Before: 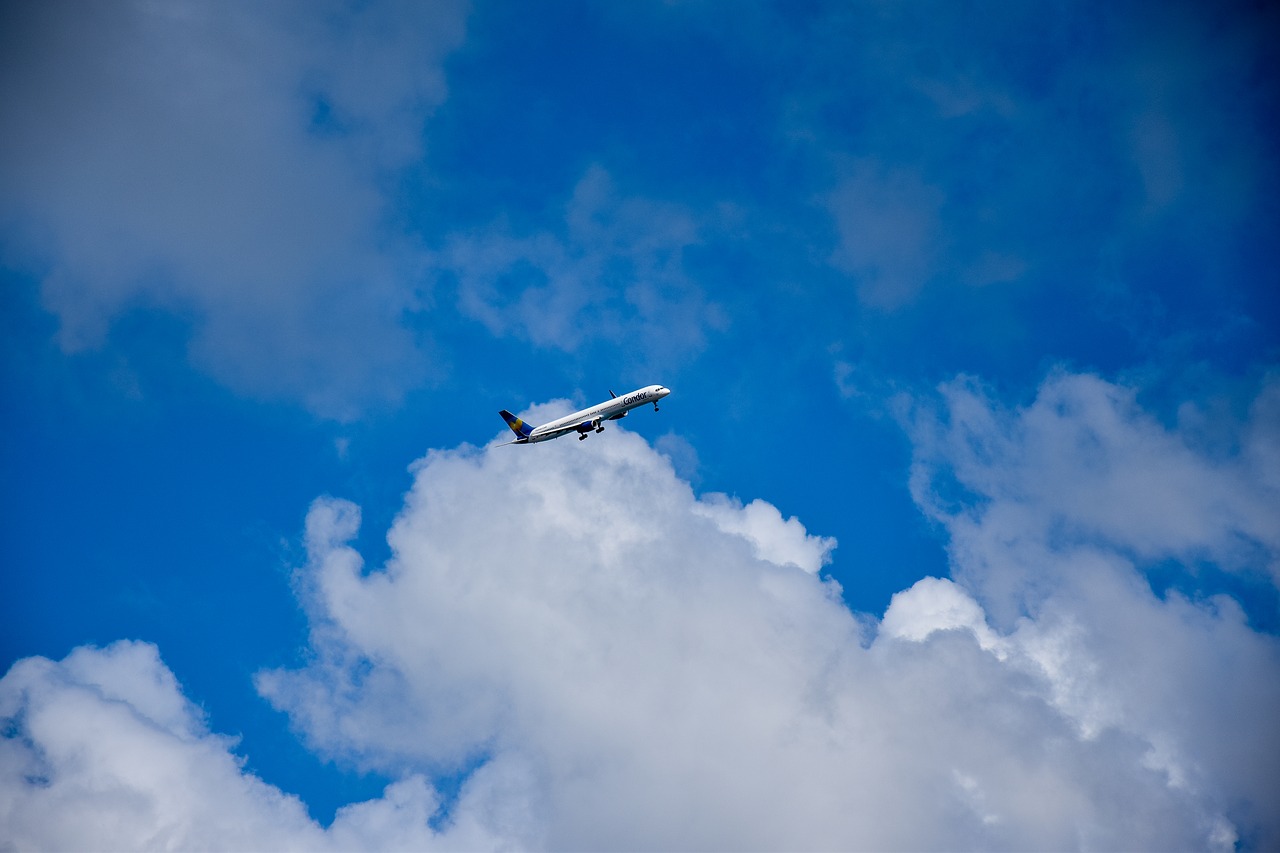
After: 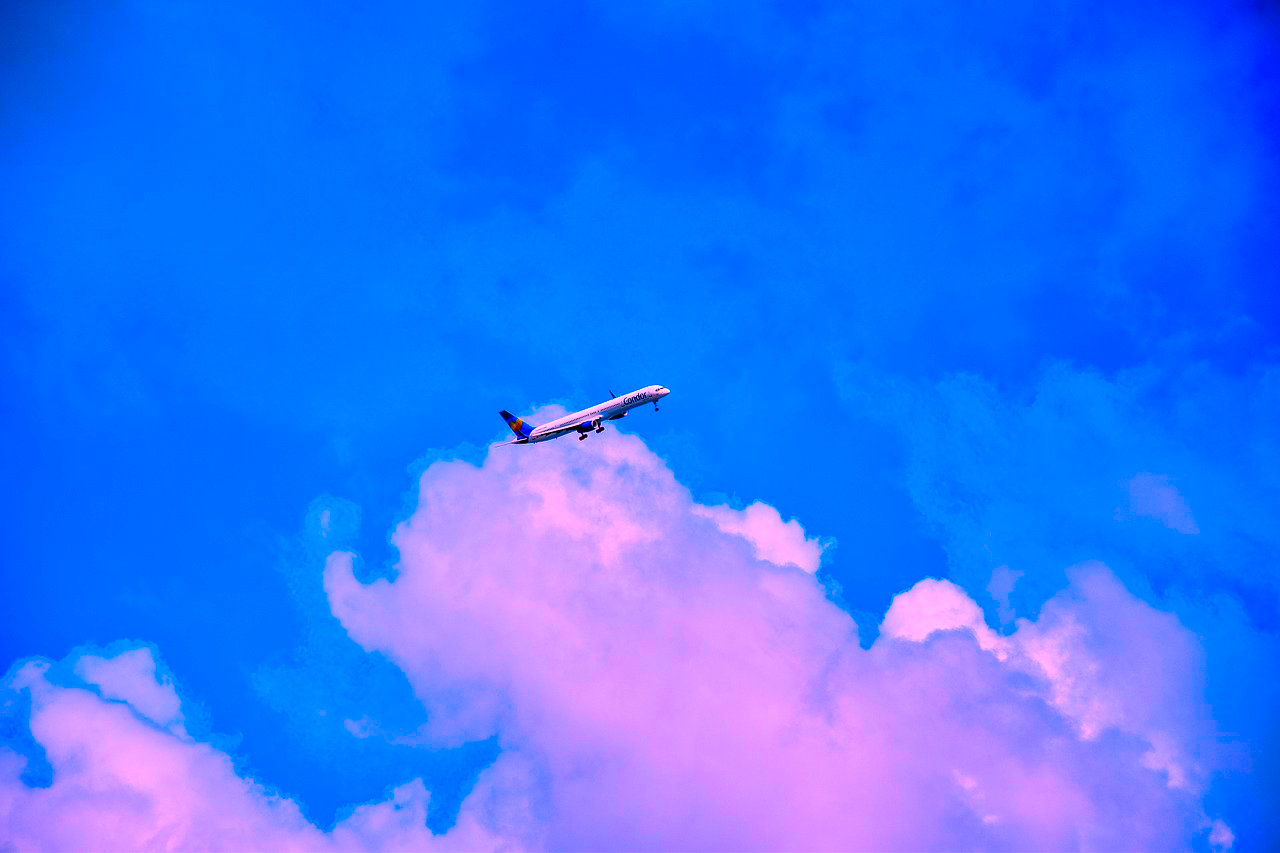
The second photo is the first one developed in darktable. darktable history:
color correction: saturation 3
white balance: red 1.188, blue 1.11
shadows and highlights: shadows 43.71, white point adjustment -1.46, soften with gaussian
